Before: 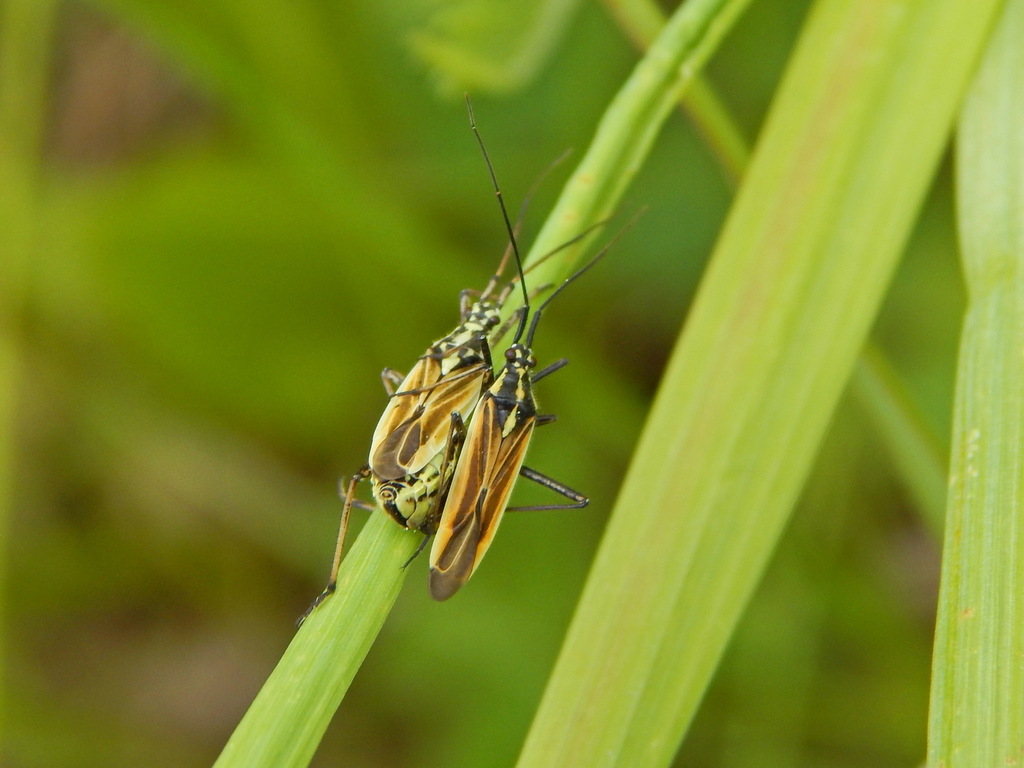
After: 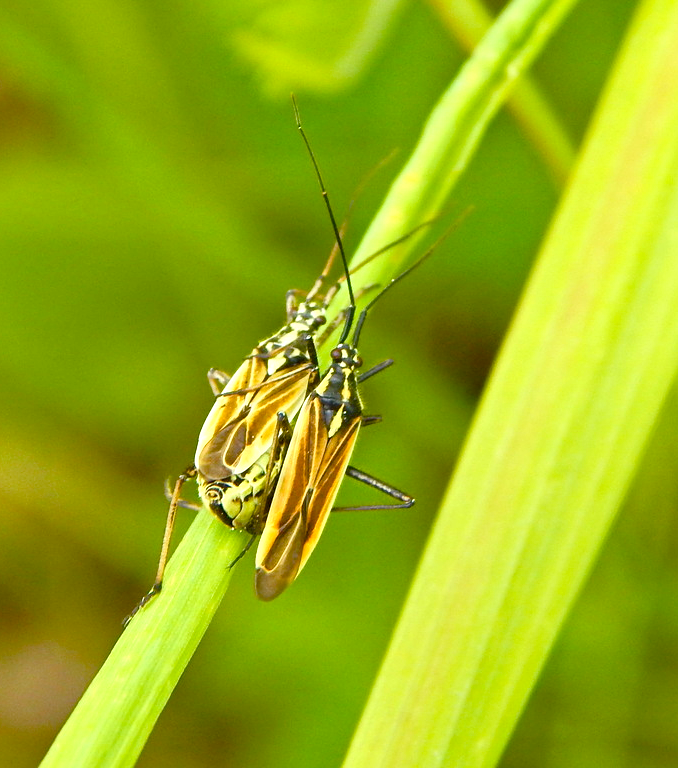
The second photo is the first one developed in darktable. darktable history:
crop: left 17.017%, right 16.728%
exposure: black level correction 0, exposure 0.696 EV, compensate exposure bias true, compensate highlight preservation false
shadows and highlights: shadows -10.8, white point adjustment 1.51, highlights 10.76
sharpen: amount 0.203
color balance rgb: shadows lift › luminance -4.716%, shadows lift › chroma 1.222%, shadows lift › hue 218.99°, power › hue 73.73°, linear chroma grading › global chroma 8.72%, perceptual saturation grading › global saturation 20%, perceptual saturation grading › highlights -25.6%, perceptual saturation grading › shadows 49.789%, global vibrance 20%
